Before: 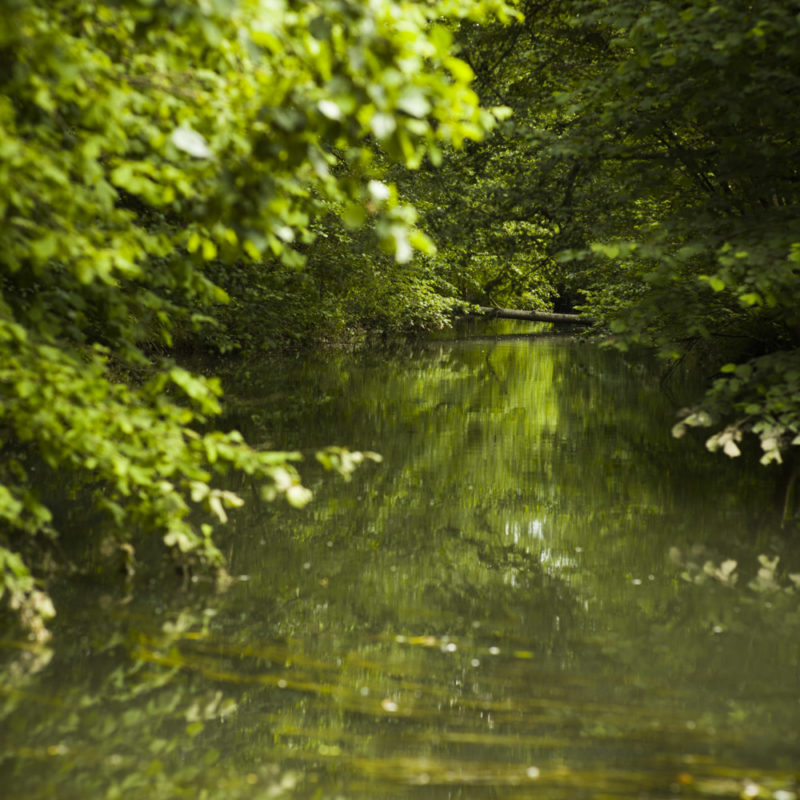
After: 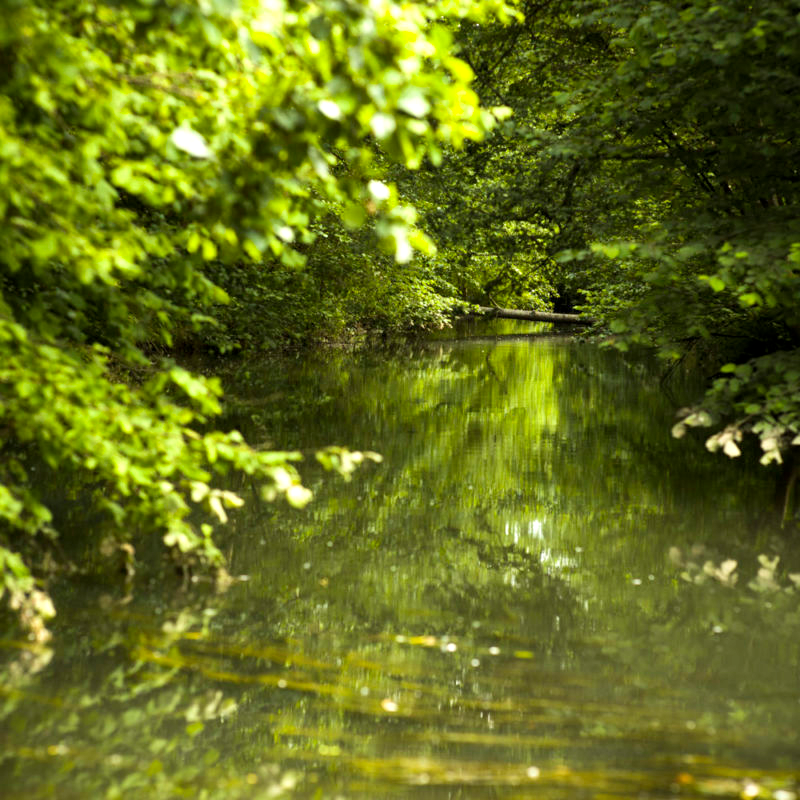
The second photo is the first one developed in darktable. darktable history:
exposure: black level correction 0, exposure 0.594 EV, compensate highlight preservation false
local contrast: mode bilateral grid, contrast 20, coarseness 50, detail 120%, midtone range 0.2
